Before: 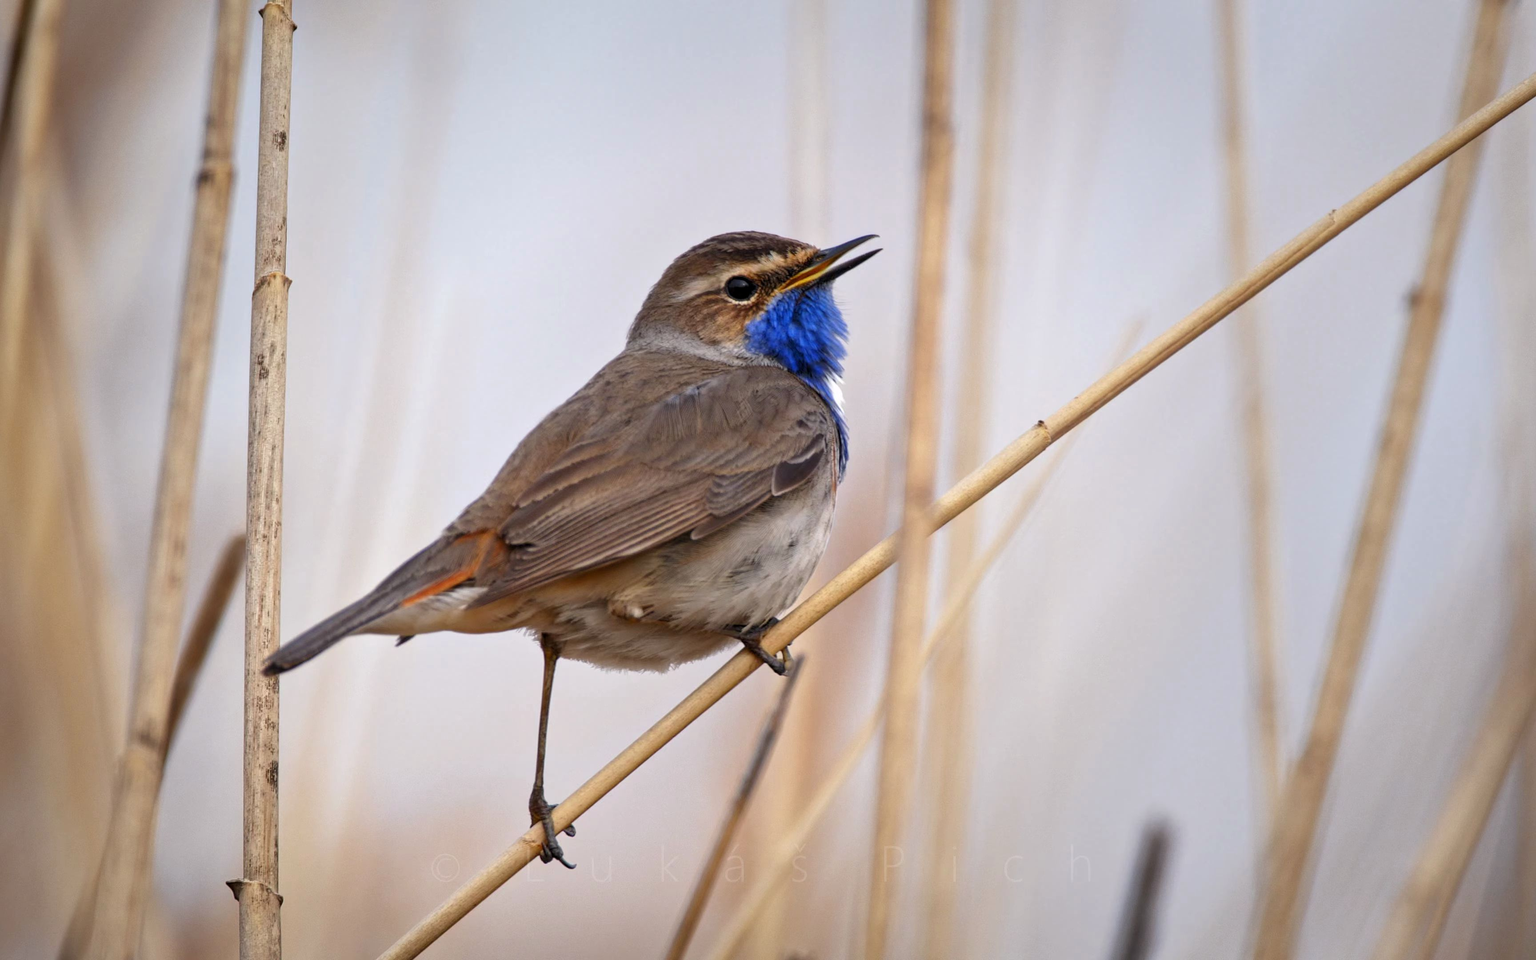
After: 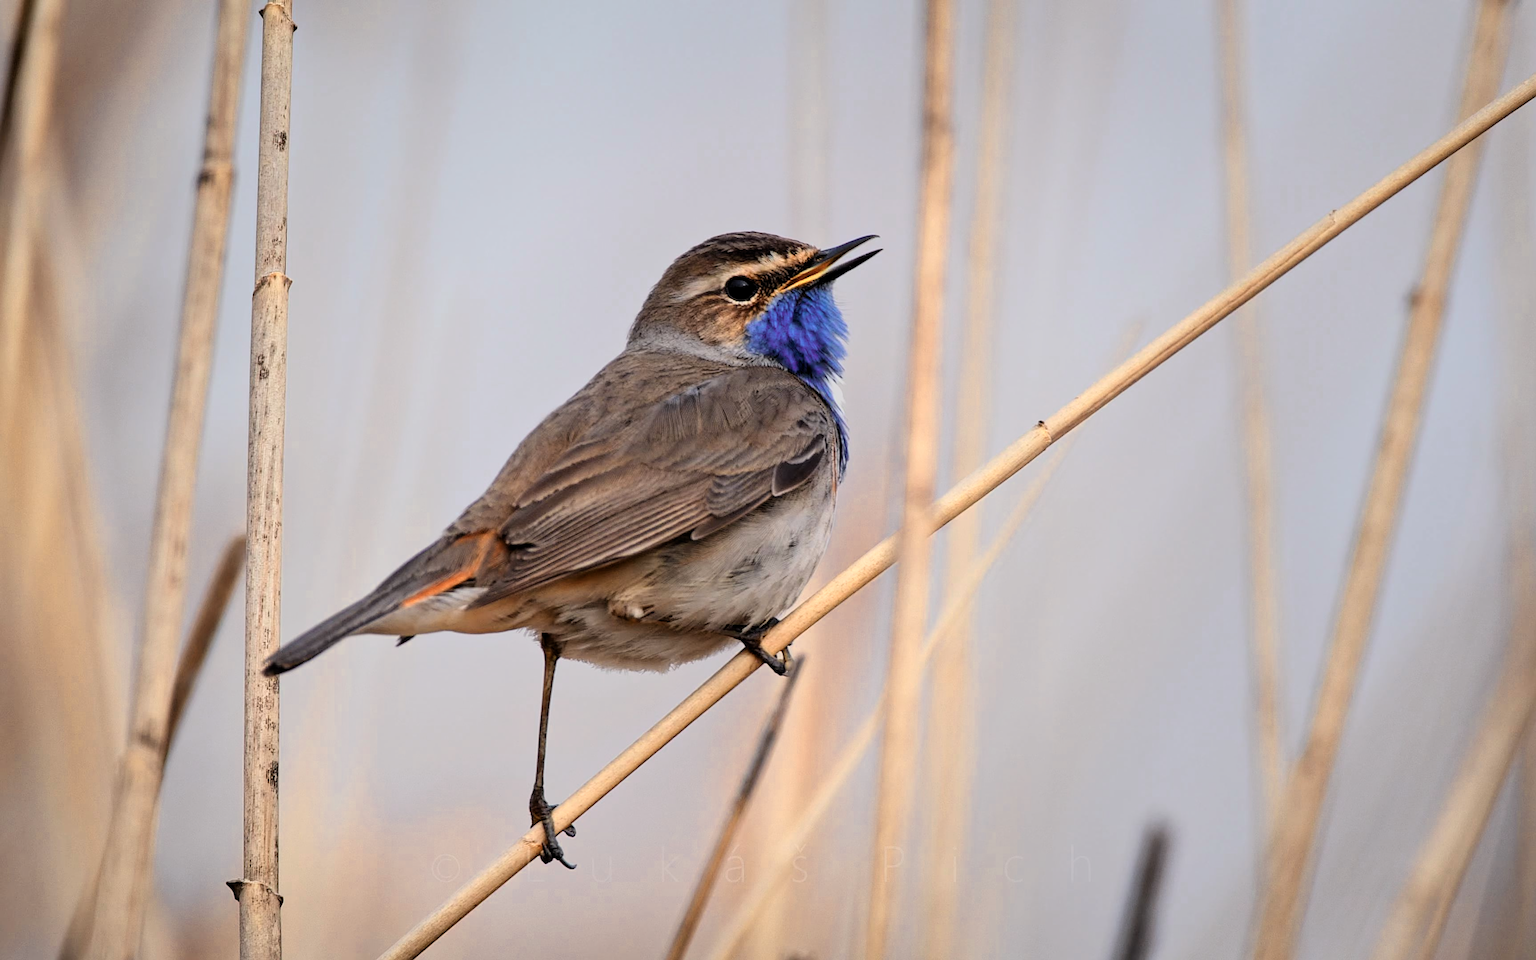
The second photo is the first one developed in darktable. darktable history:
sharpen: on, module defaults
filmic rgb: middle gray luminance 29.01%, black relative exposure -10.29 EV, white relative exposure 5.5 EV, threshold 5.95 EV, target black luminance 0%, hardness 3.94, latitude 2.16%, contrast 1.128, highlights saturation mix 6.42%, shadows ↔ highlights balance 14.49%, color science v6 (2022), enable highlight reconstruction true
color zones: curves: ch0 [(0.018, 0.548) (0.197, 0.654) (0.425, 0.447) (0.605, 0.658) (0.732, 0.579)]; ch1 [(0.105, 0.531) (0.224, 0.531) (0.386, 0.39) (0.618, 0.456) (0.732, 0.456) (0.956, 0.421)]; ch2 [(0.039, 0.583) (0.215, 0.465) (0.399, 0.544) (0.465, 0.548) (0.614, 0.447) (0.724, 0.43) (0.882, 0.623) (0.956, 0.632)]
